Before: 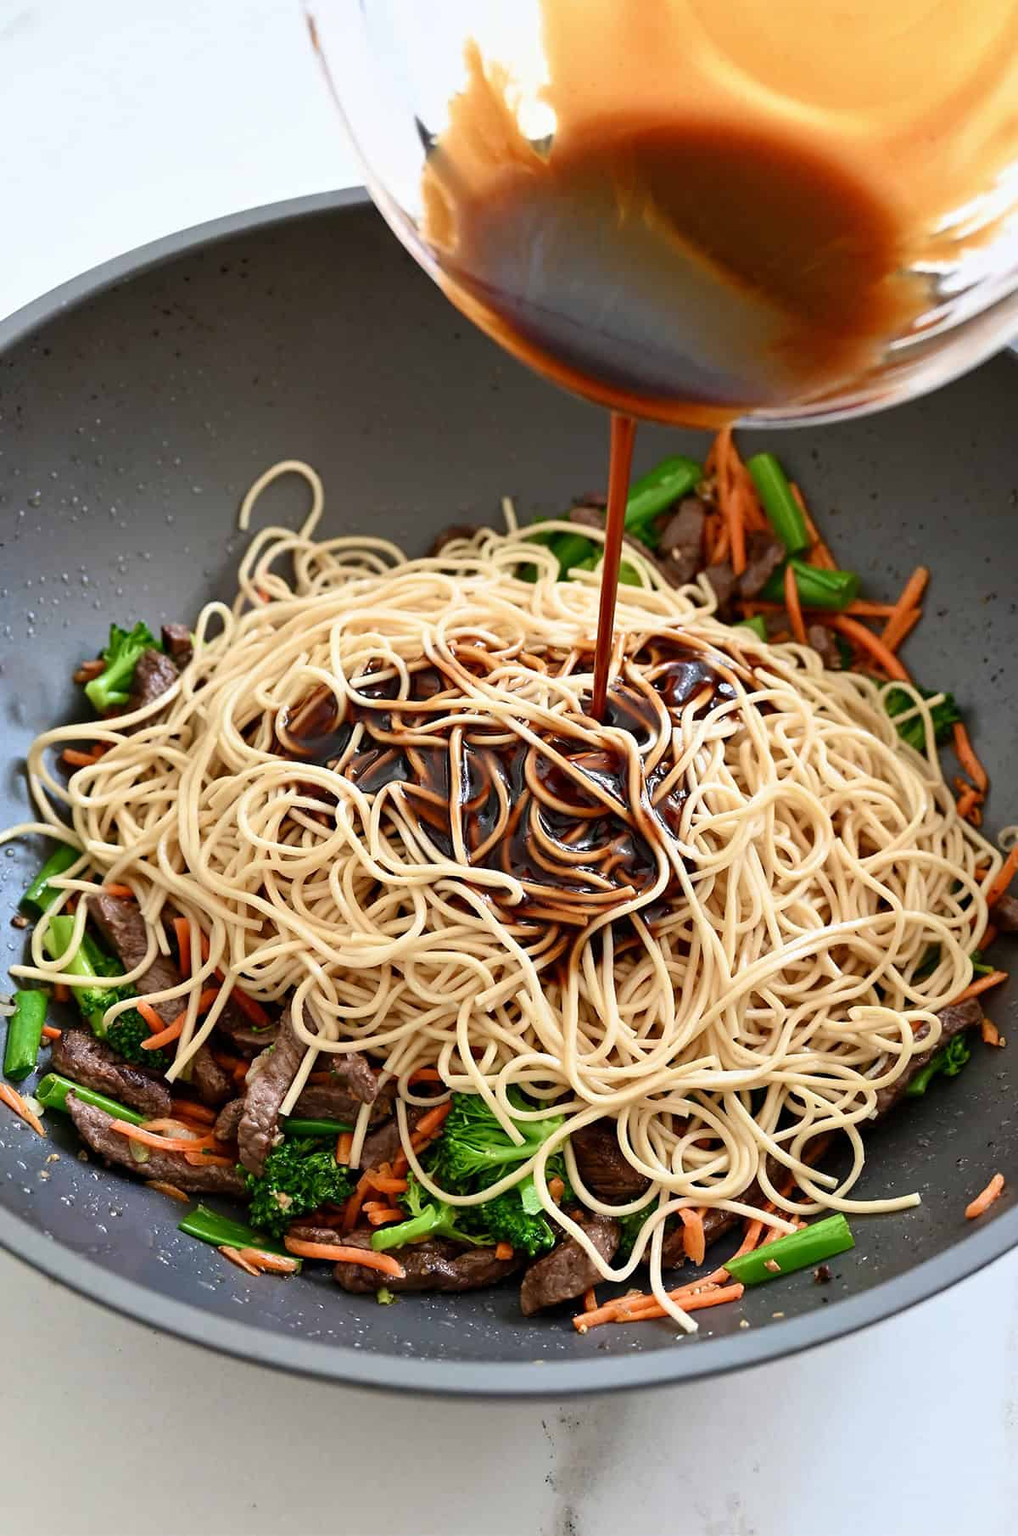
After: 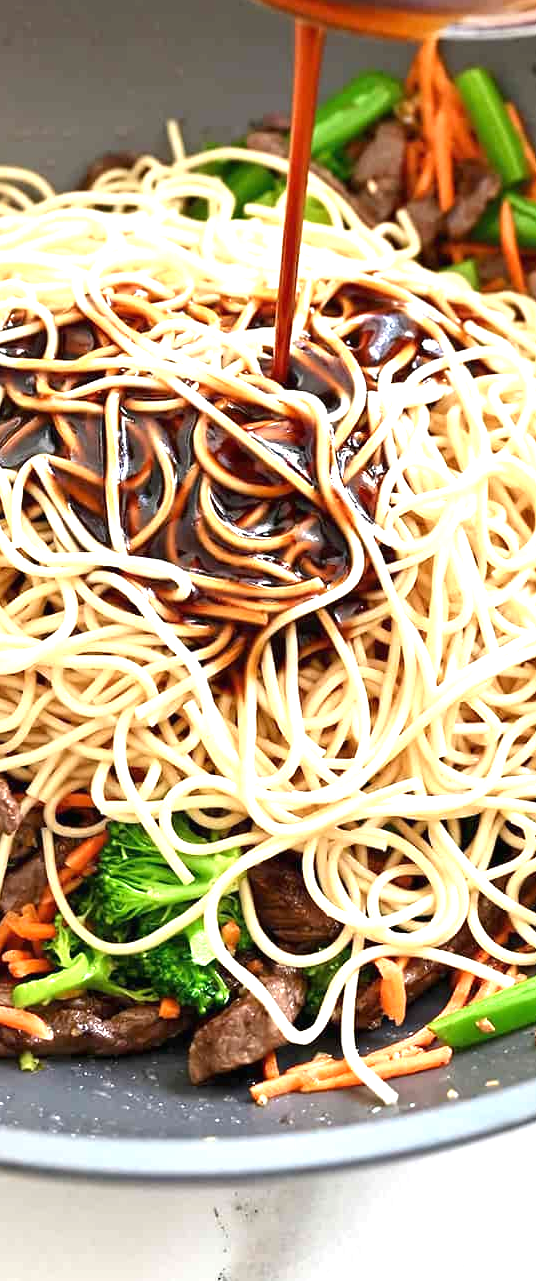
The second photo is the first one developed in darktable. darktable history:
exposure: black level correction 0, exposure 1.2 EV, compensate highlight preservation false
crop: left 35.451%, top 25.755%, right 19.845%, bottom 3.446%
